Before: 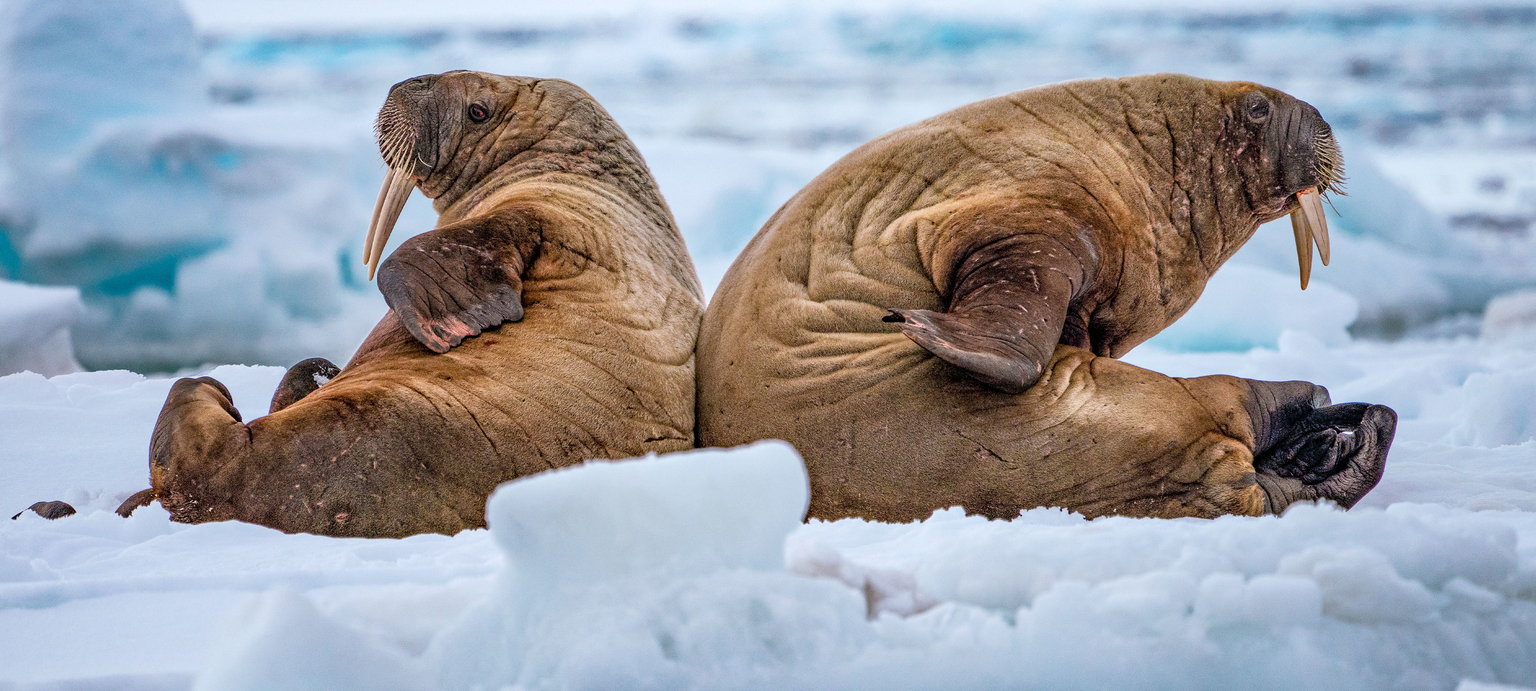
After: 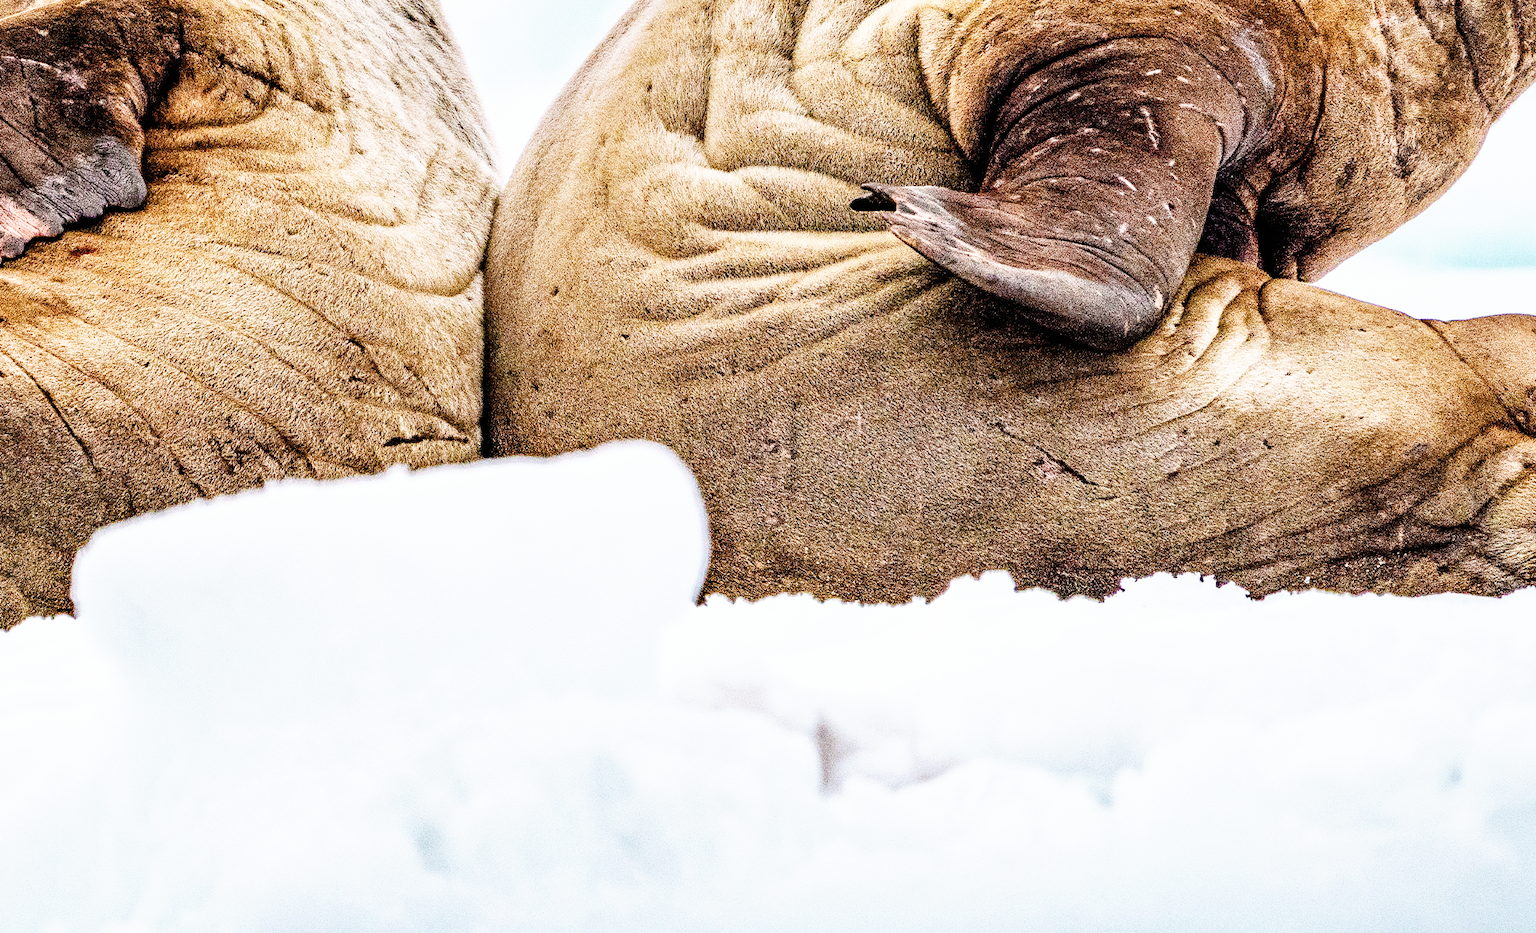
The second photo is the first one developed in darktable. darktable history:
crop and rotate: left 29.237%, top 31.152%, right 19.807%
white balance: emerald 1
color balance rgb: perceptual saturation grading › global saturation 20%, perceptual saturation grading › highlights -25%, perceptual saturation grading › shadows 25%
base curve: curves: ch0 [(0, 0) (0.007, 0.004) (0.027, 0.03) (0.046, 0.07) (0.207, 0.54) (0.442, 0.872) (0.673, 0.972) (1, 1)], preserve colors none
contrast brightness saturation: contrast 0.1, saturation -0.36
